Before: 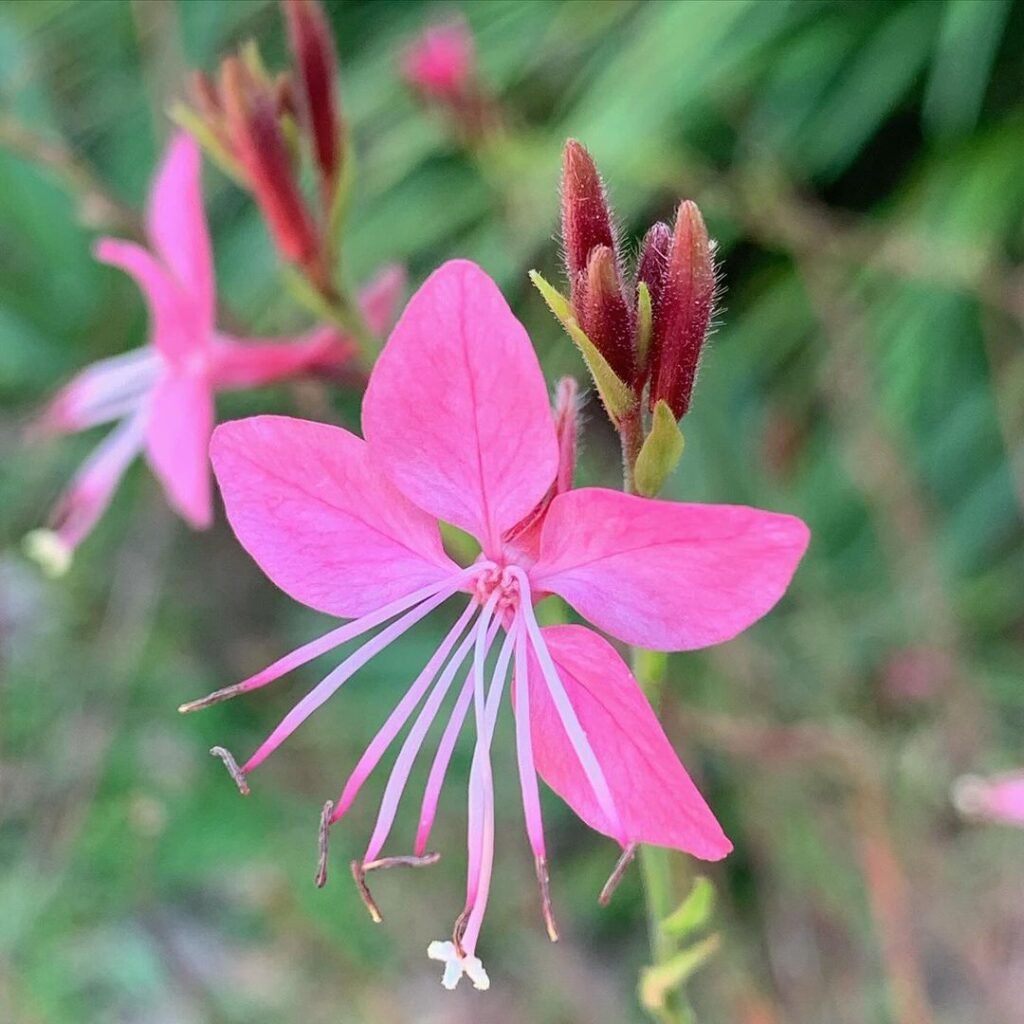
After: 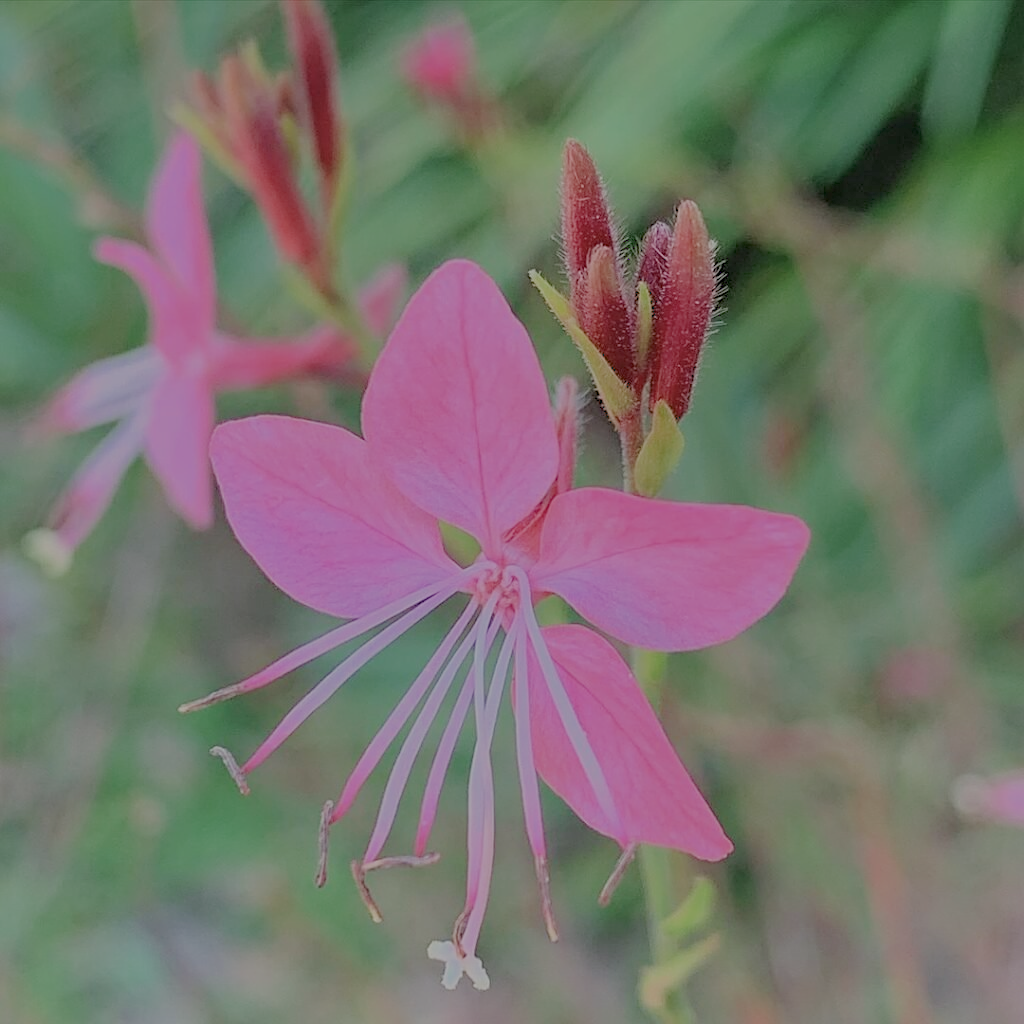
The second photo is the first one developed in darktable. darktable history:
filmic rgb: black relative exposure -13.98 EV, white relative exposure 7.94 EV, threshold 3.04 EV, hardness 3.73, latitude 49.47%, contrast 0.506, enable highlight reconstruction true
sharpen: on, module defaults
